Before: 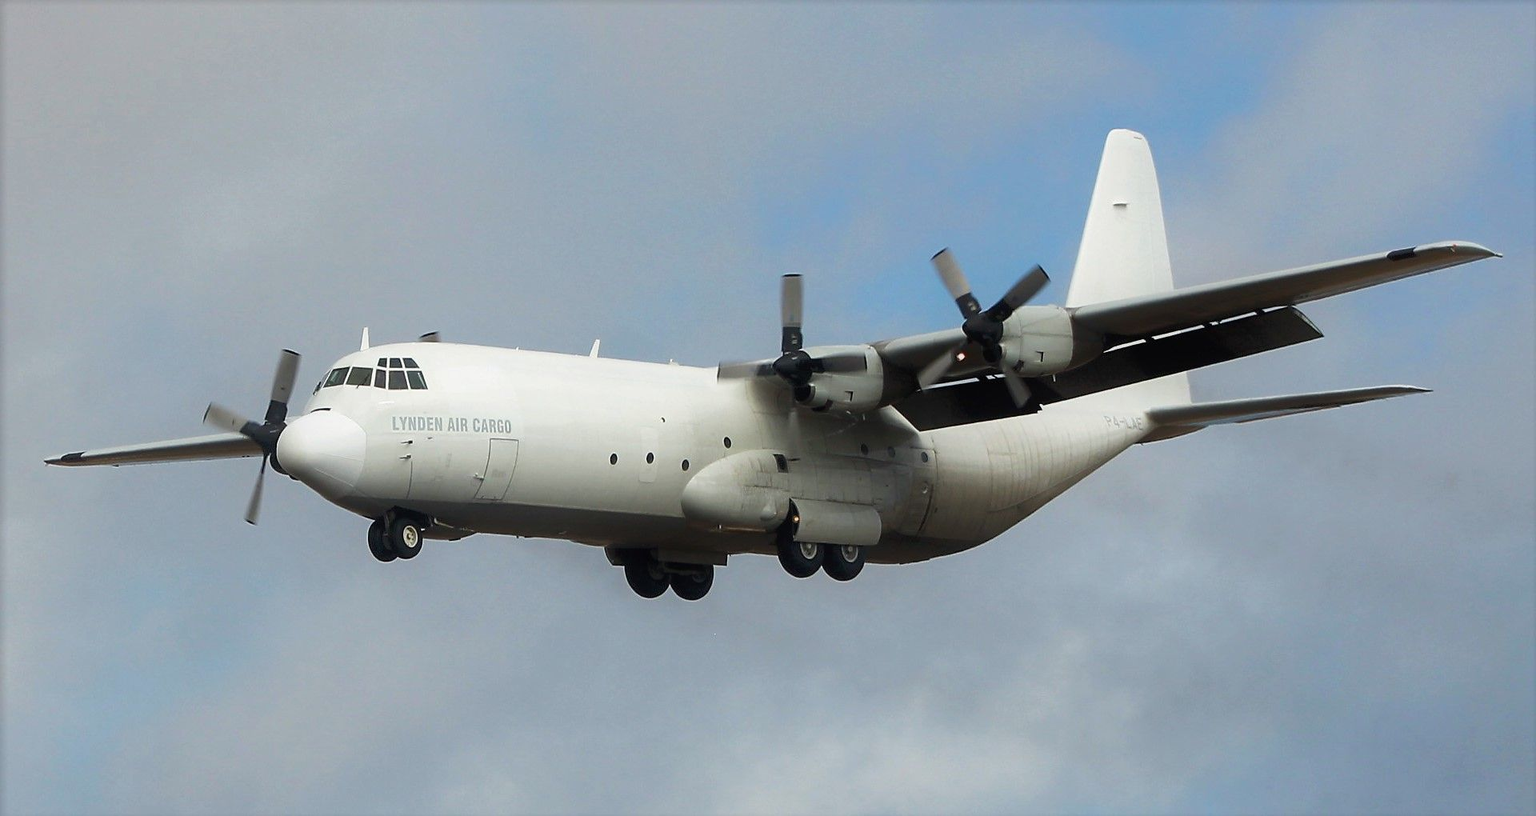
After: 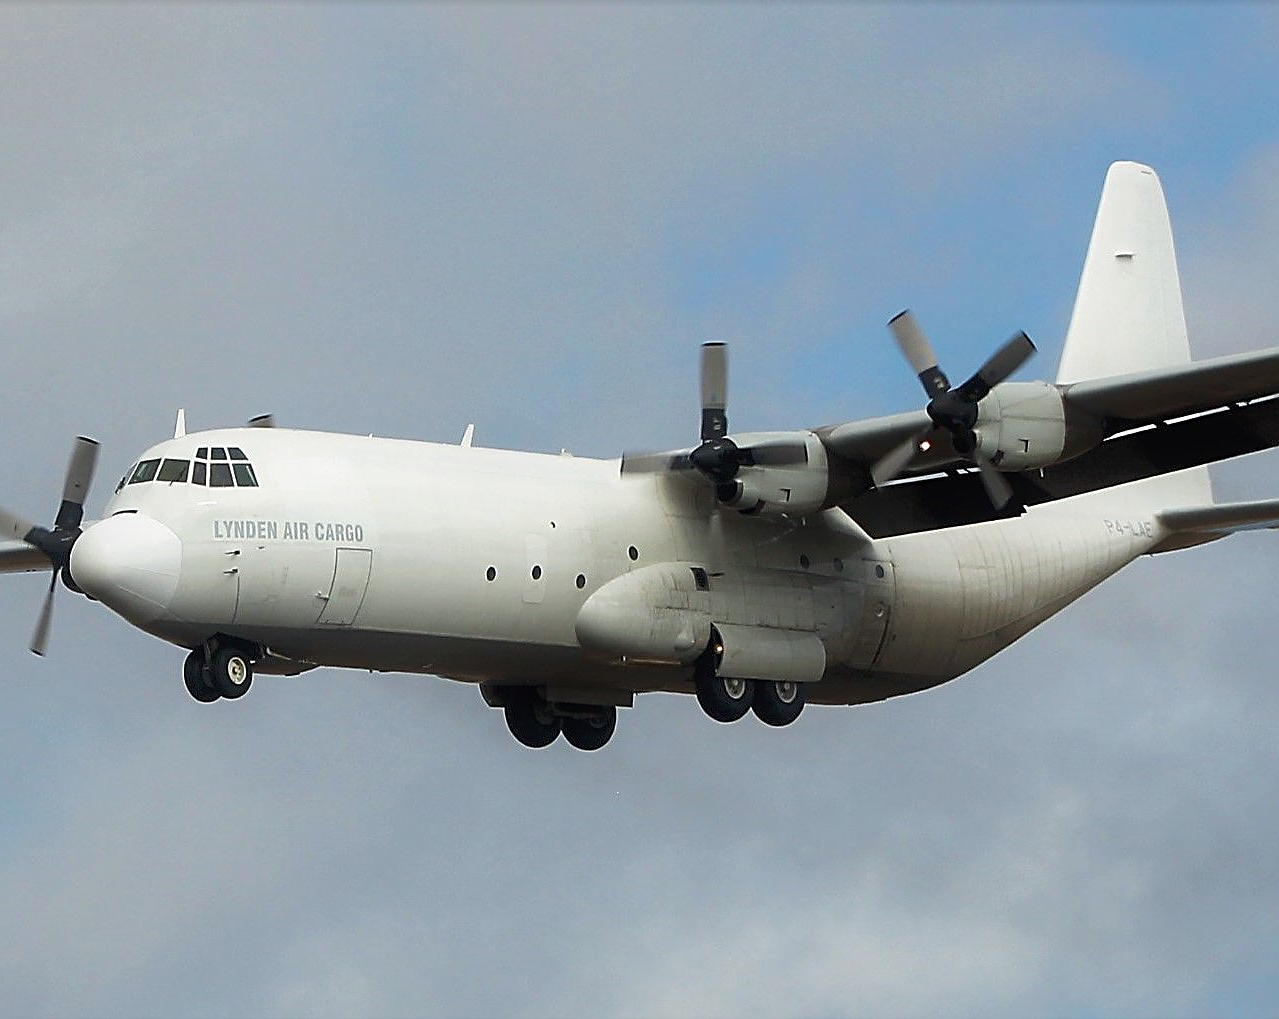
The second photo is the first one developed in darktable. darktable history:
crop and rotate: left 14.378%, right 18.957%
sharpen: on, module defaults
